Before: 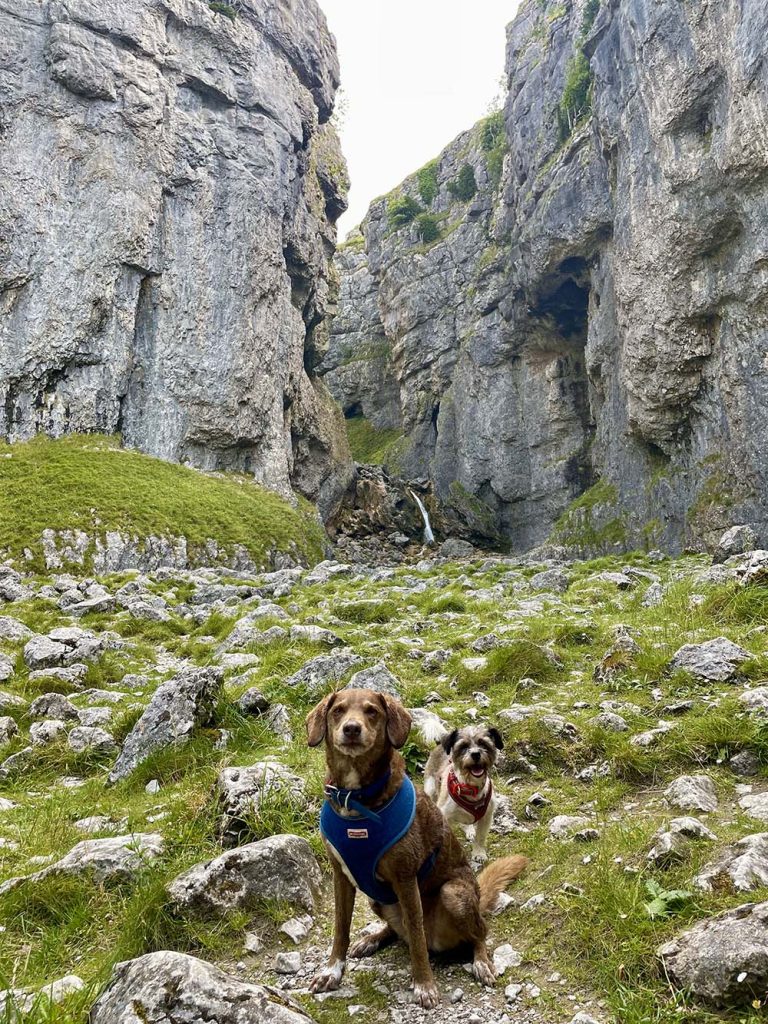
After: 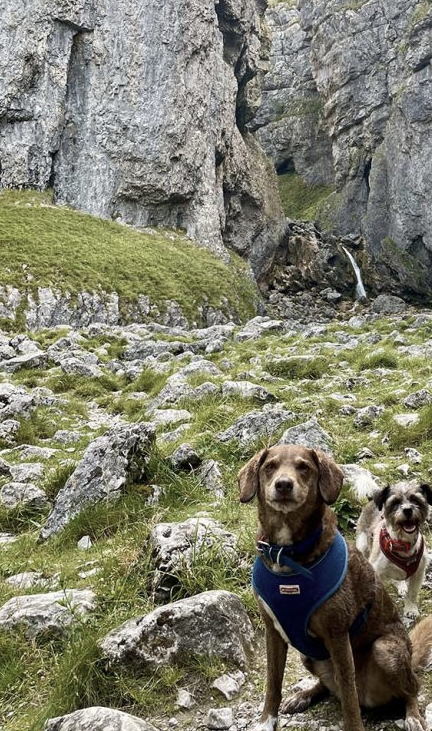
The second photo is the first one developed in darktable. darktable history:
crop: left 8.966%, top 23.852%, right 34.699%, bottom 4.703%
contrast brightness saturation: contrast 0.1, saturation -0.3
